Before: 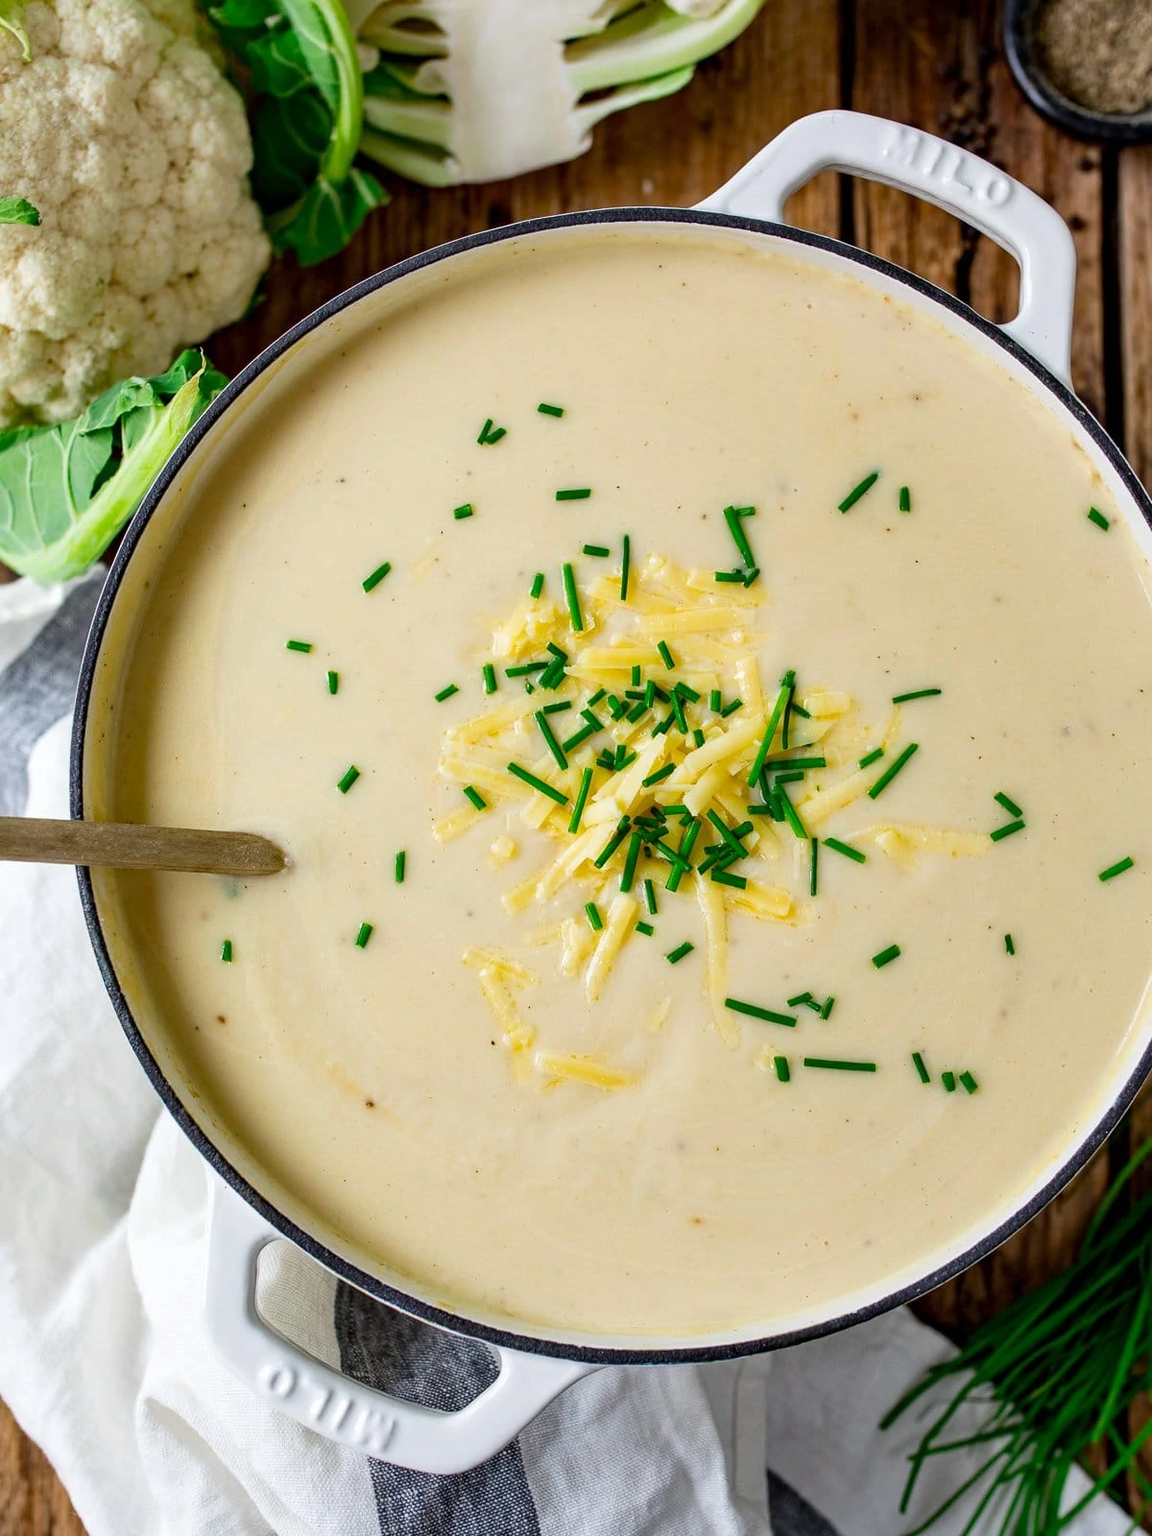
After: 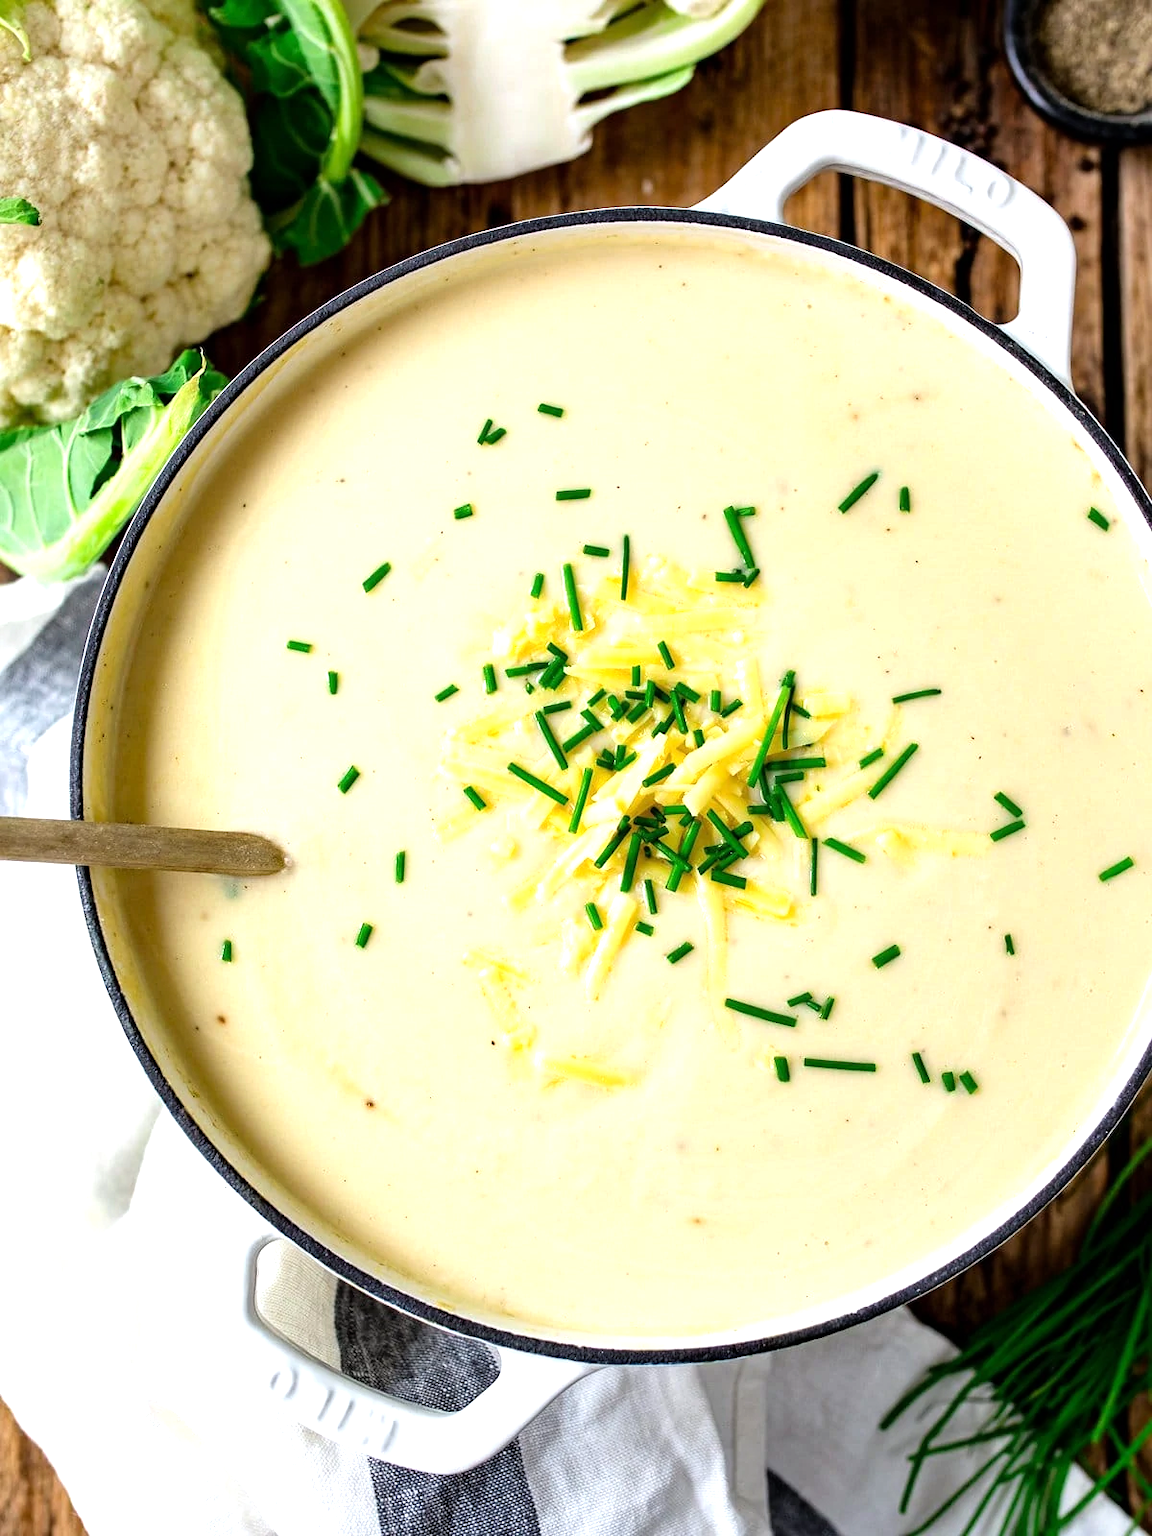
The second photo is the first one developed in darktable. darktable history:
tone equalizer: -8 EV -0.733 EV, -7 EV -0.72 EV, -6 EV -0.565 EV, -5 EV -0.376 EV, -3 EV 0.399 EV, -2 EV 0.6 EV, -1 EV 0.687 EV, +0 EV 0.78 EV
